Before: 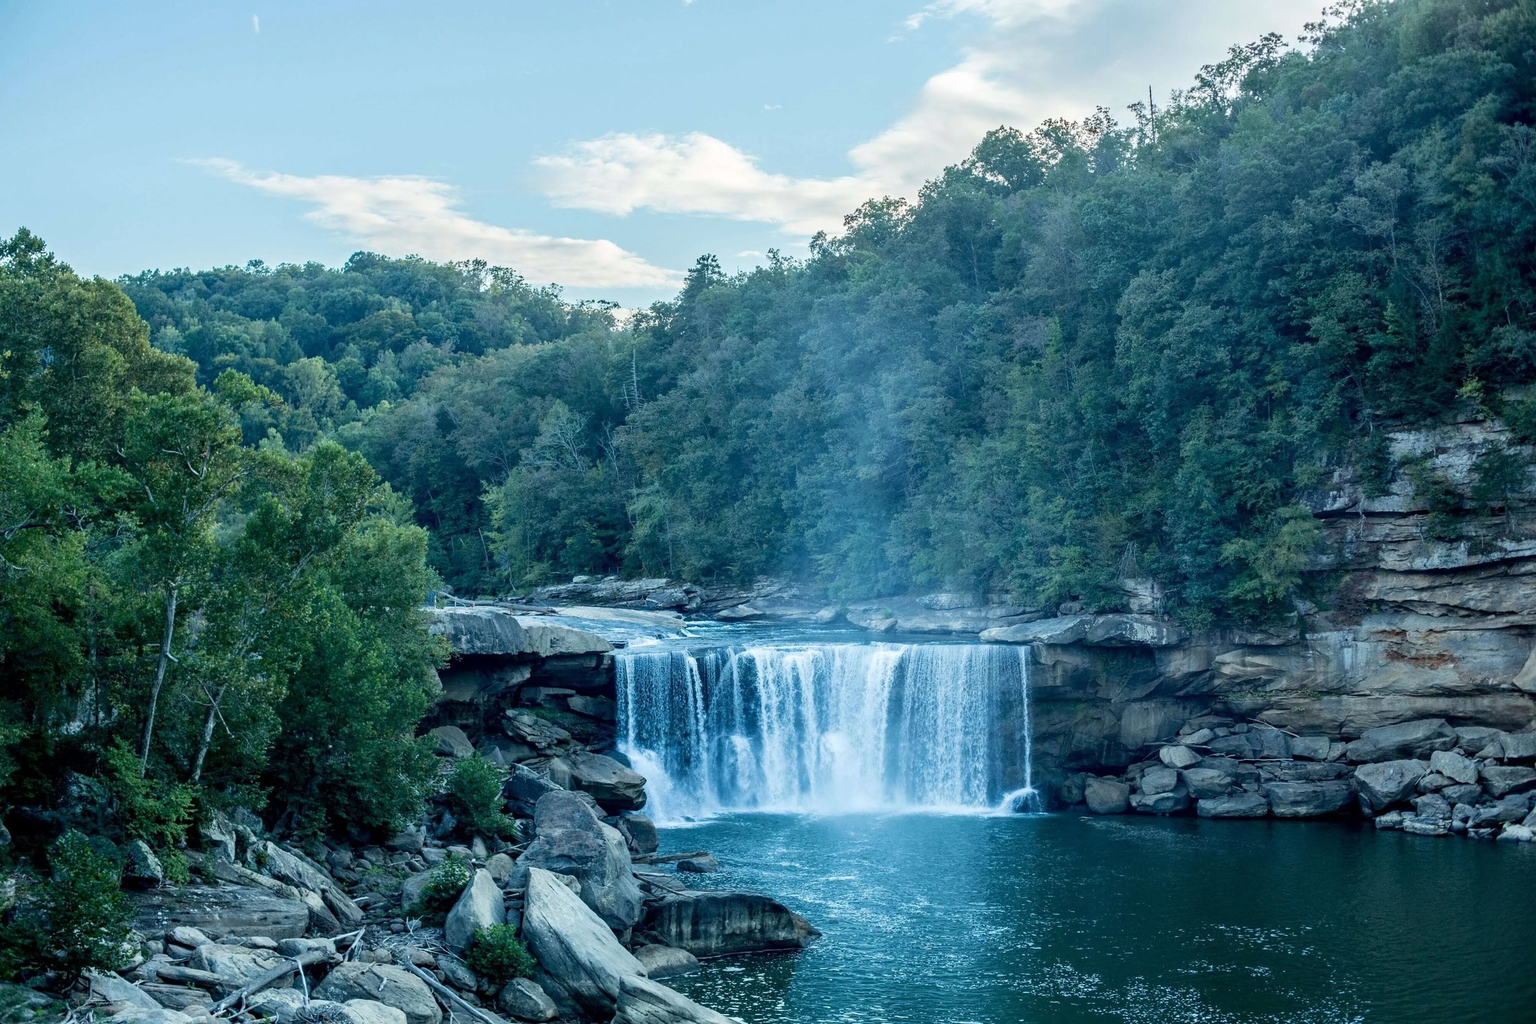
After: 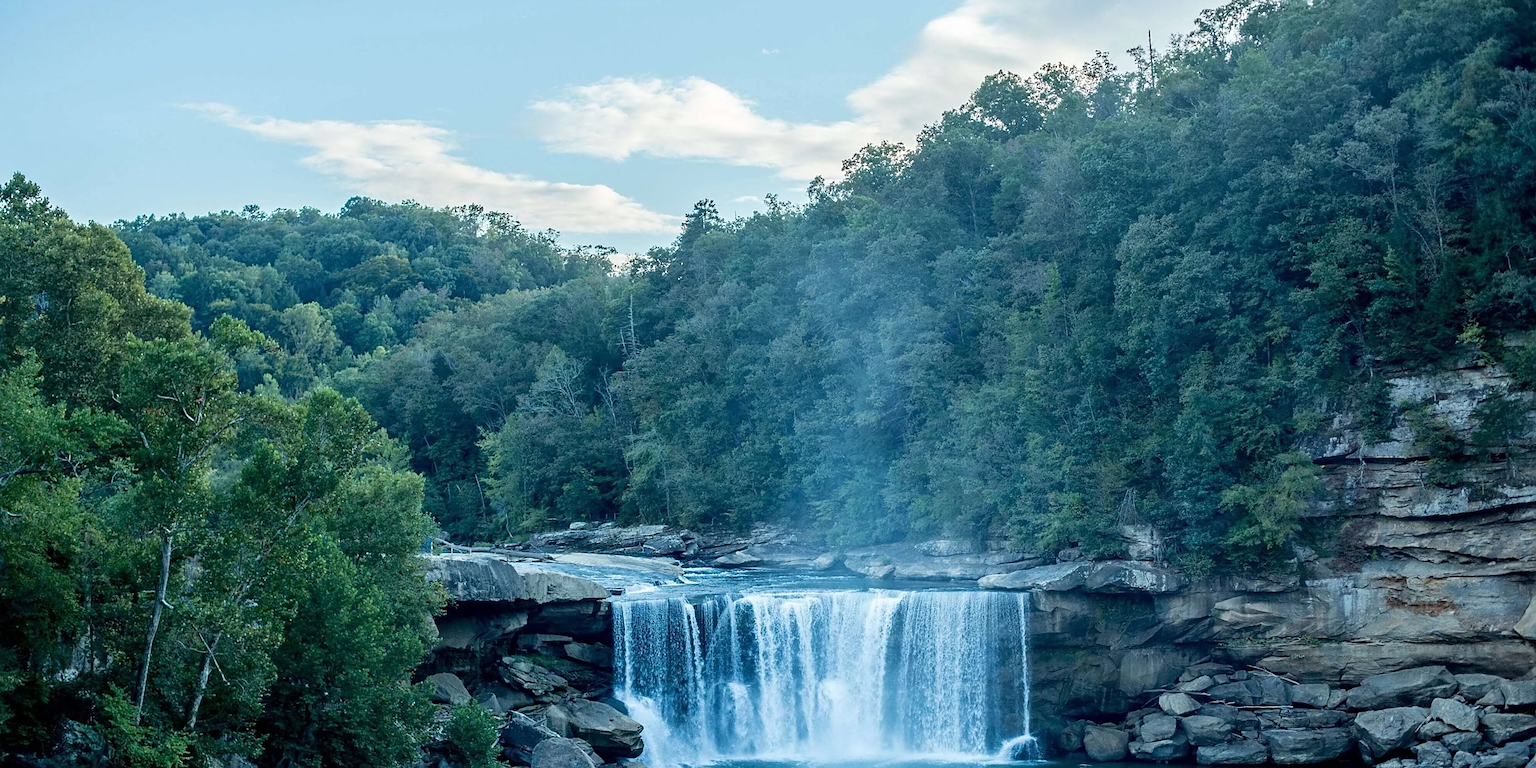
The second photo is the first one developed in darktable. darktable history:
crop: left 0.387%, top 5.469%, bottom 19.809%
color balance: on, module defaults
sharpen: radius 1.864, amount 0.398, threshold 1.271
